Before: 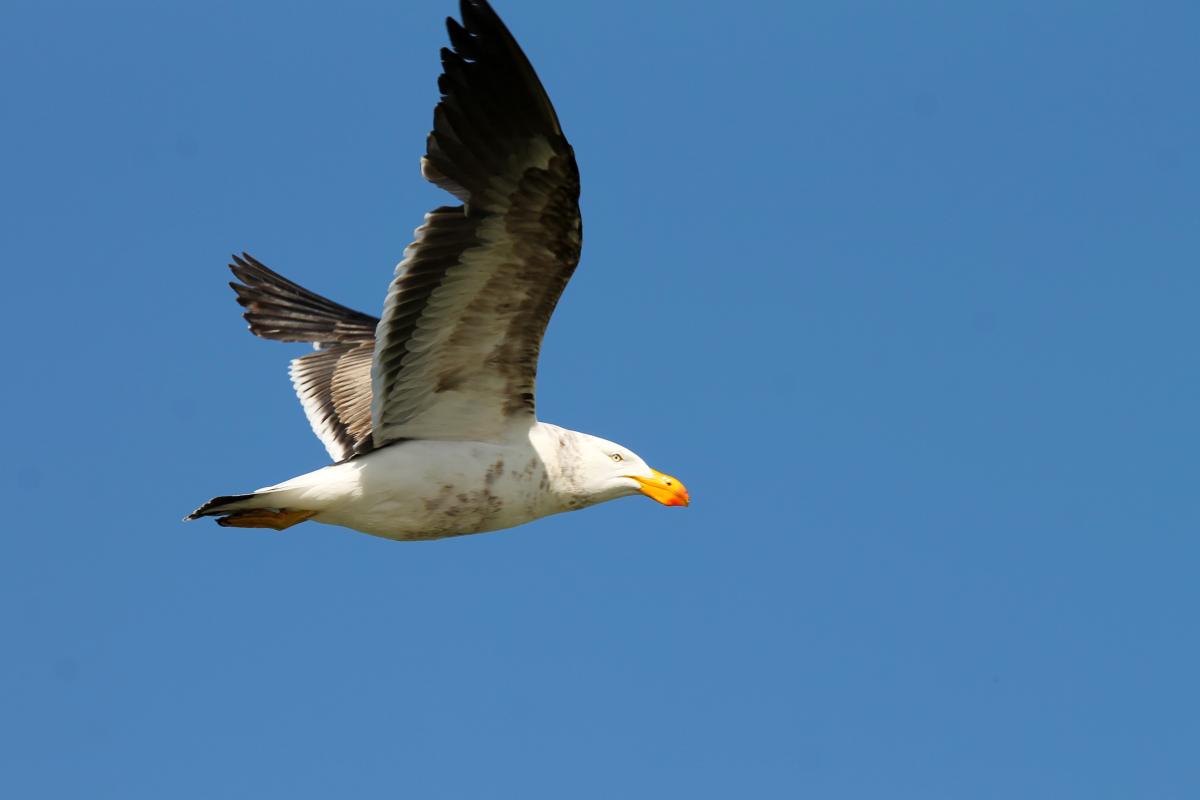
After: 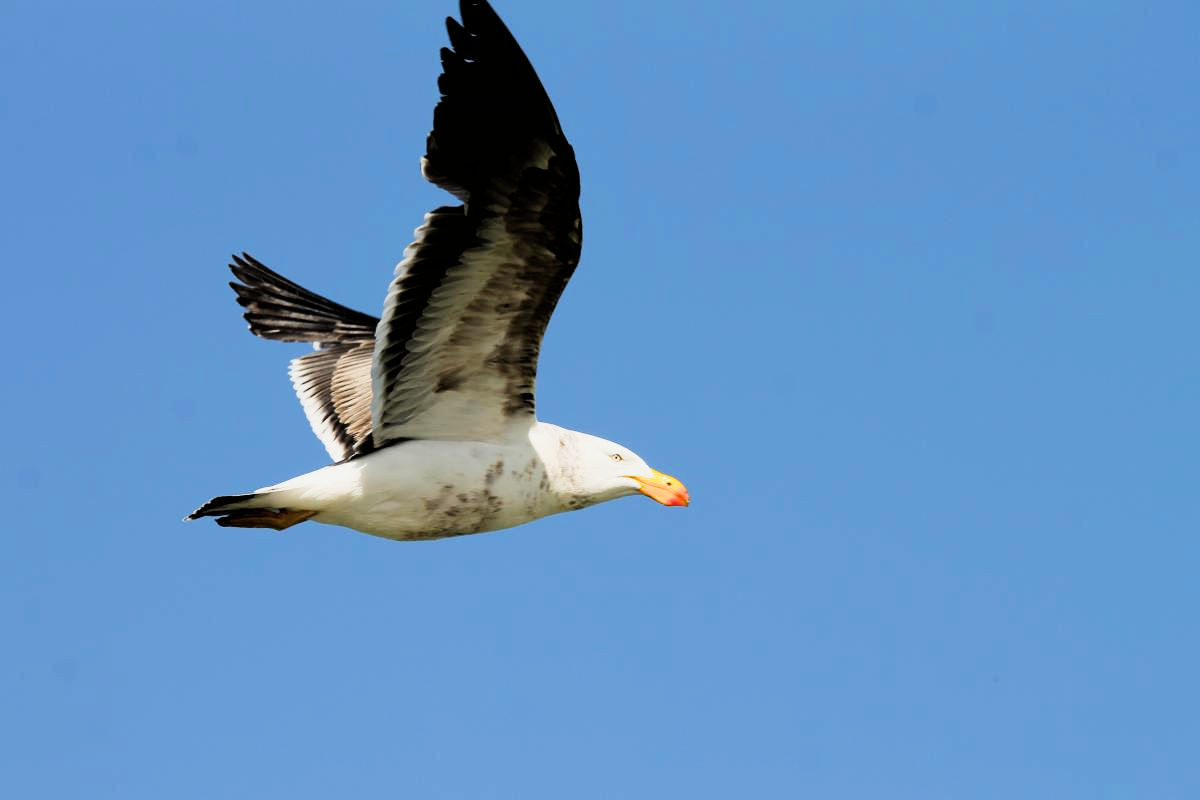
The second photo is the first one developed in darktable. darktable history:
exposure: black level correction 0, exposure 0.499 EV, compensate highlight preservation false
filmic rgb: black relative exposure -5.1 EV, white relative exposure 3.97 EV, hardness 2.9, contrast 1.401, highlights saturation mix -30.18%
